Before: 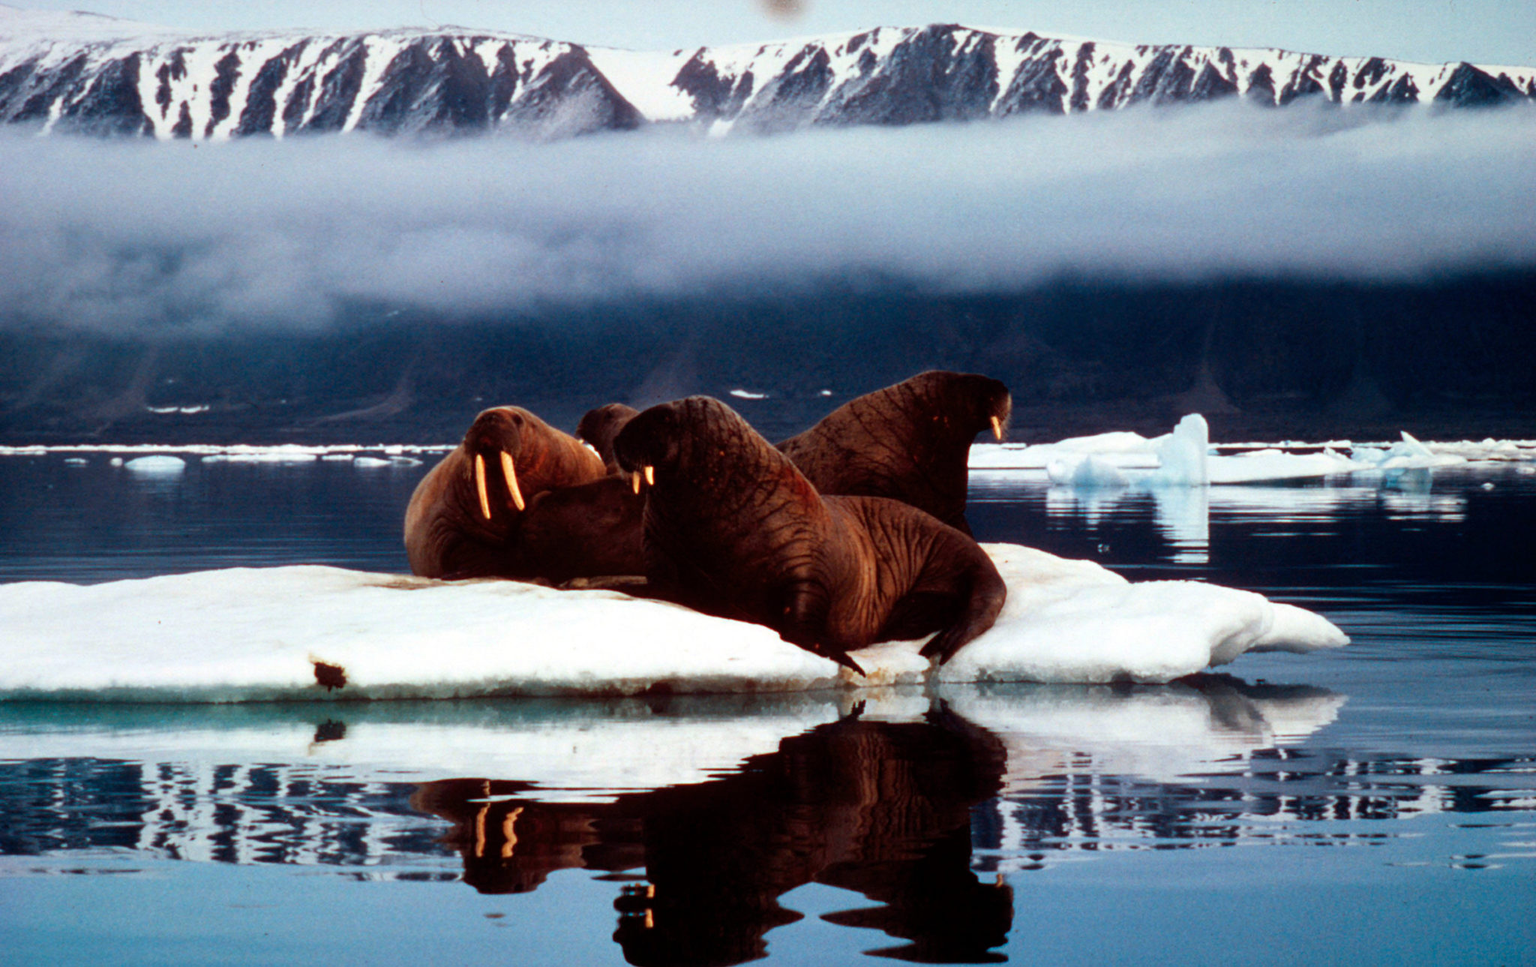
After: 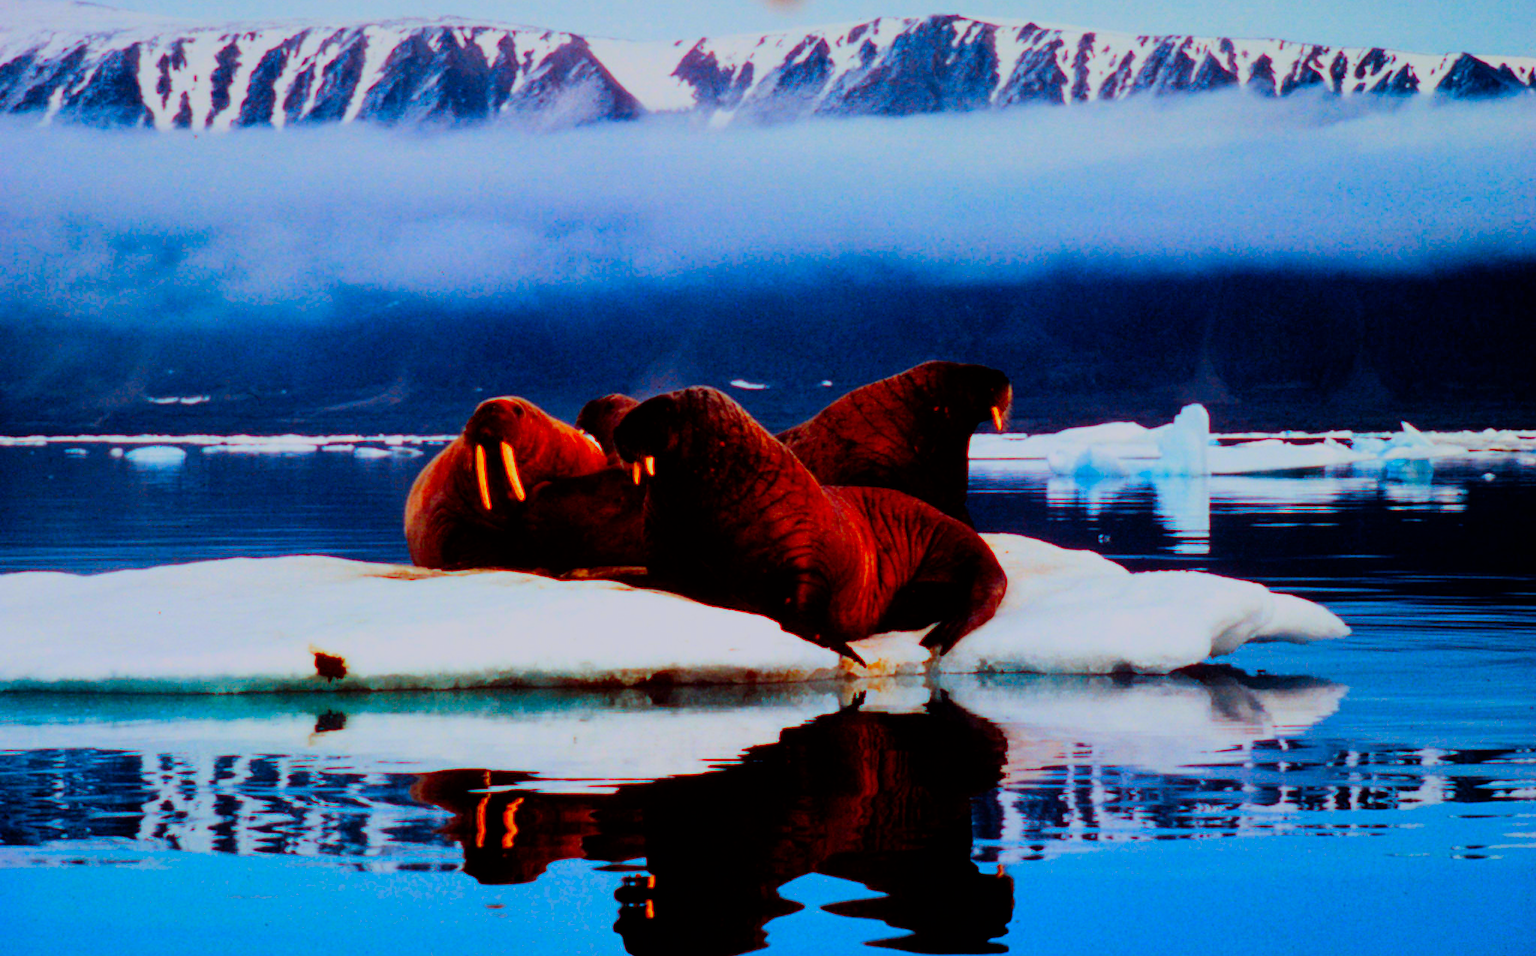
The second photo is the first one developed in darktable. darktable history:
white balance: red 0.982, blue 1.018
color correction: highlights a* 1.59, highlights b* -1.7, saturation 2.48
crop: top 1.049%, right 0.001%
filmic rgb: black relative exposure -6.82 EV, white relative exposure 5.89 EV, hardness 2.71
